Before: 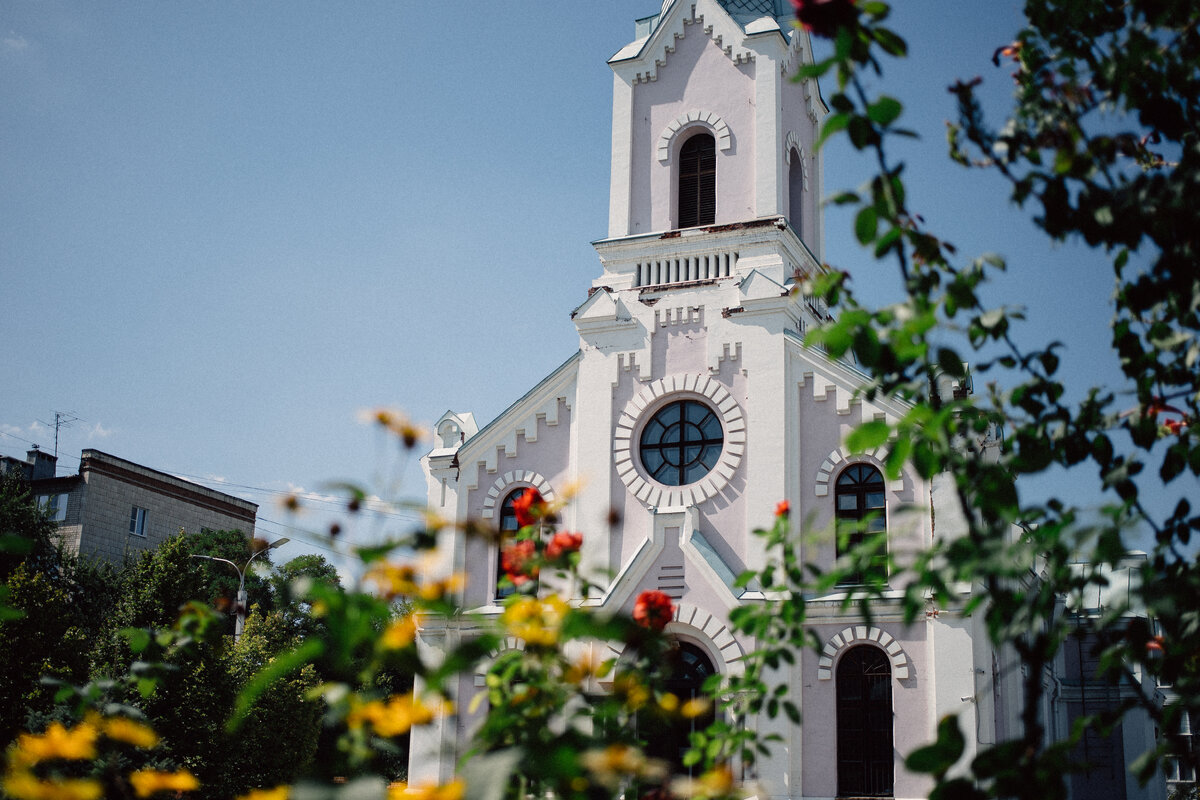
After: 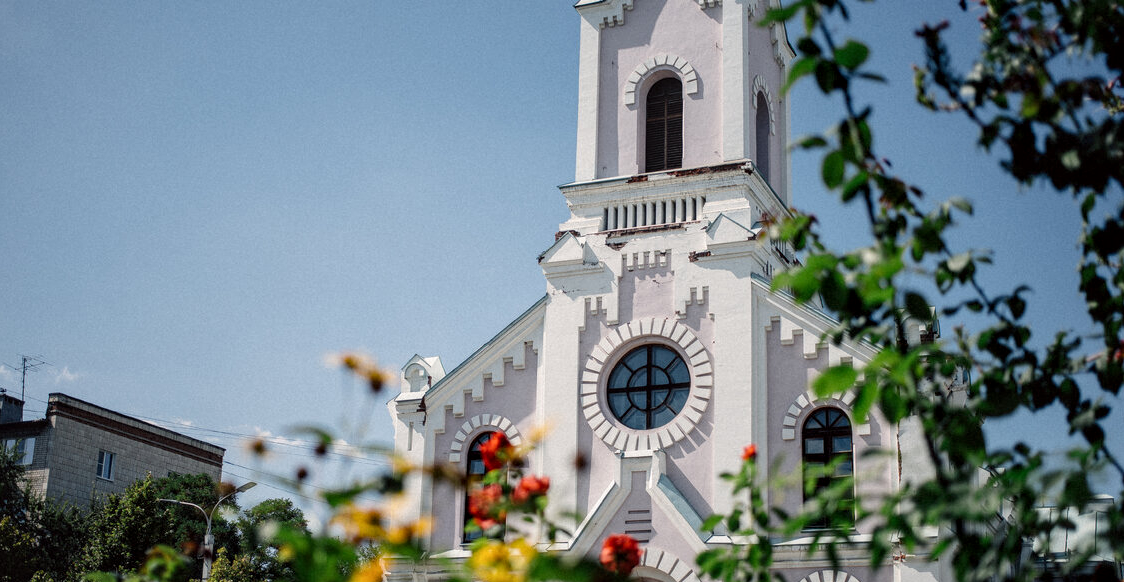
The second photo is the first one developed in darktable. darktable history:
crop: left 2.83%, top 7.017%, right 3.447%, bottom 20.162%
local contrast: on, module defaults
